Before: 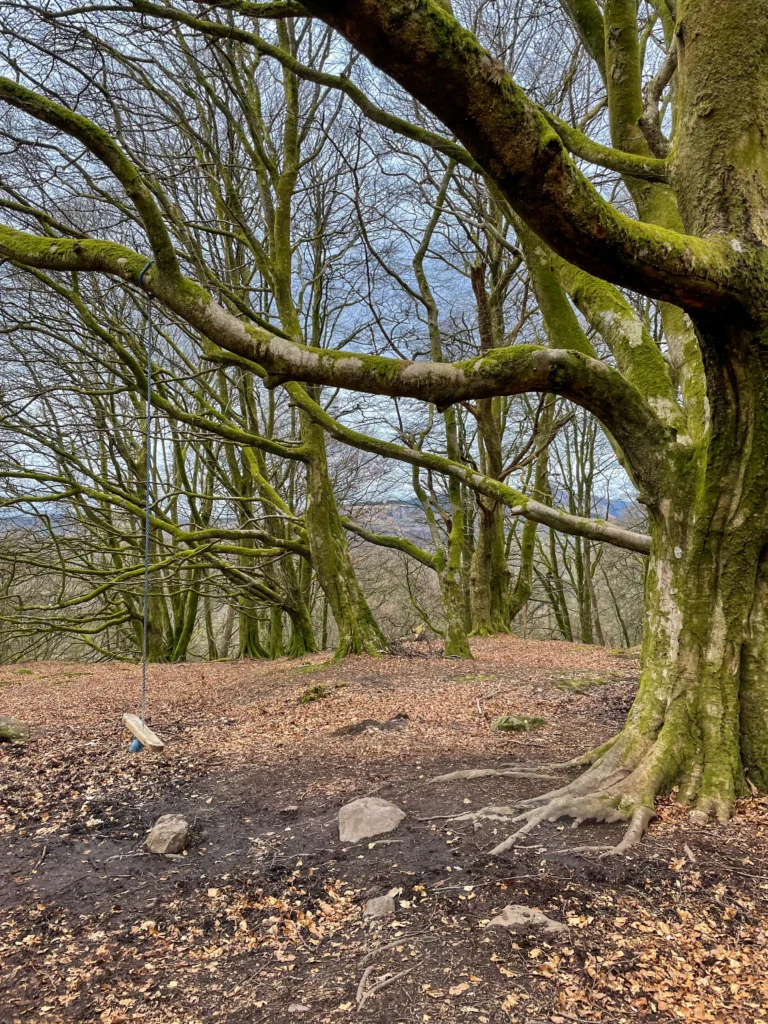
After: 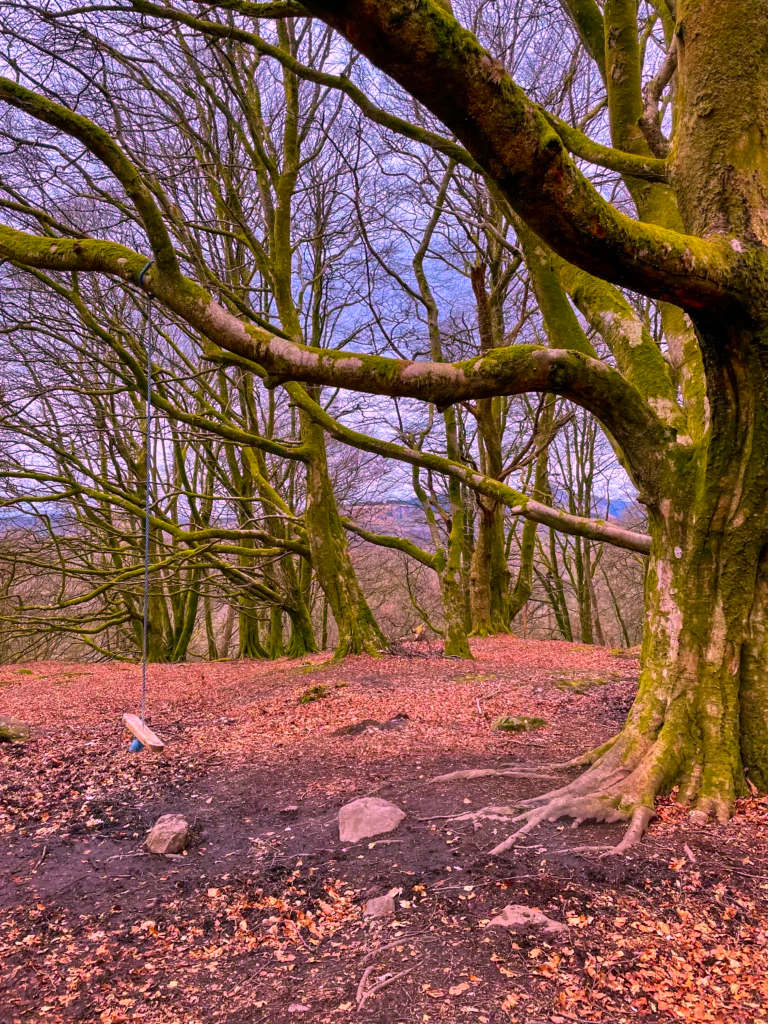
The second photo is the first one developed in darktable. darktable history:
base curve: curves: ch0 [(0, 0) (0.303, 0.277) (1, 1)], preserve colors none
color correction: highlights a* 18.97, highlights b* -11.47, saturation 1.65
